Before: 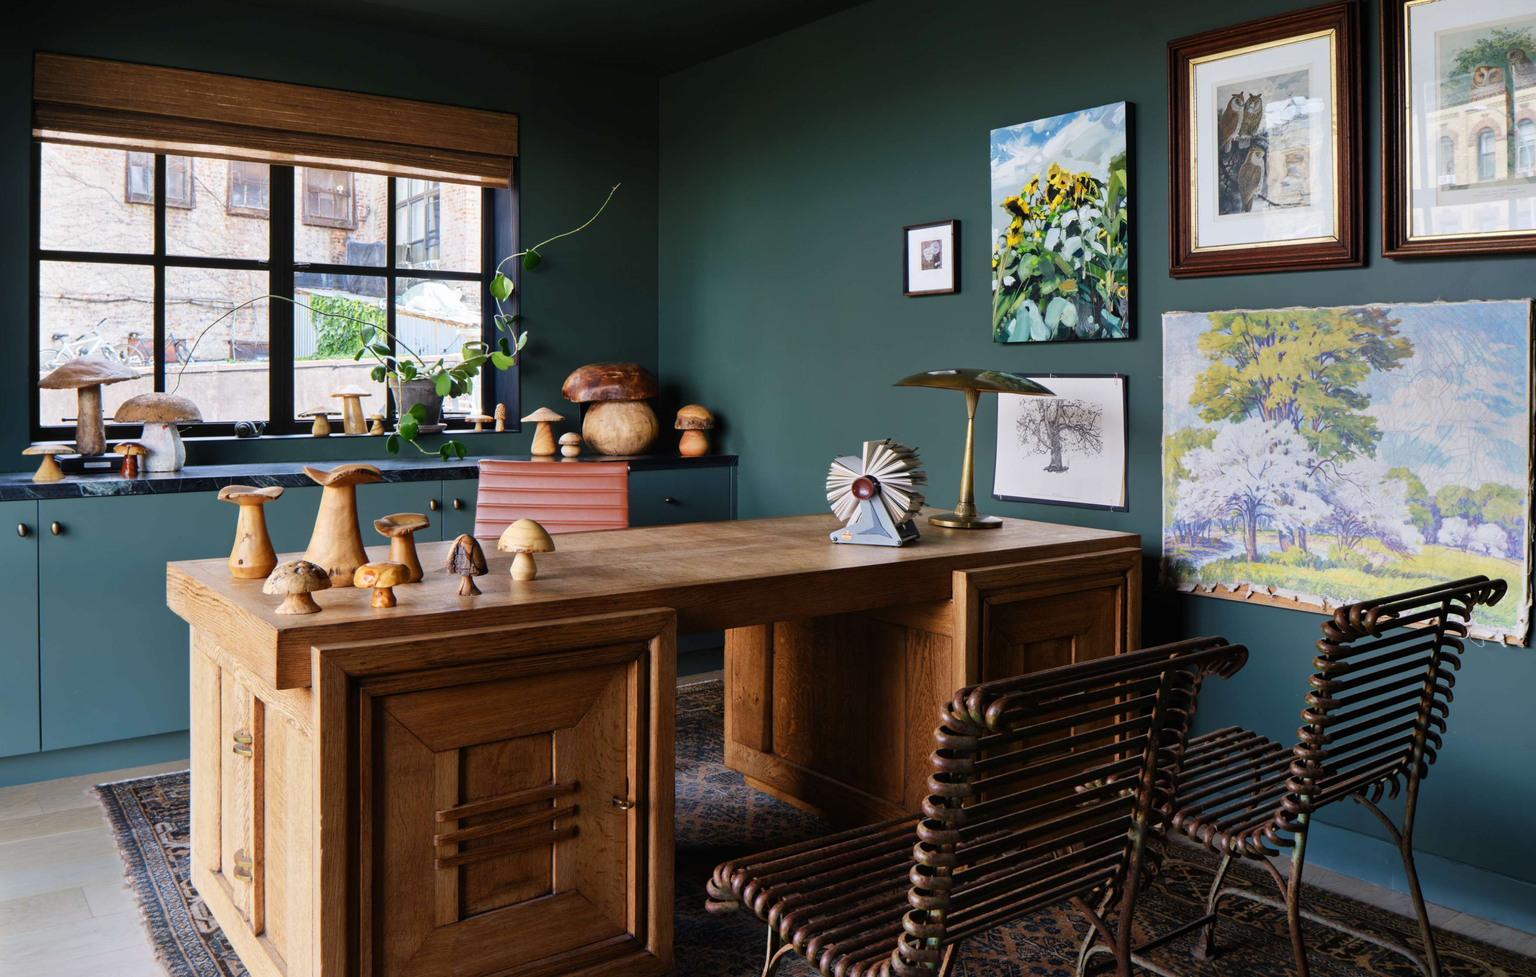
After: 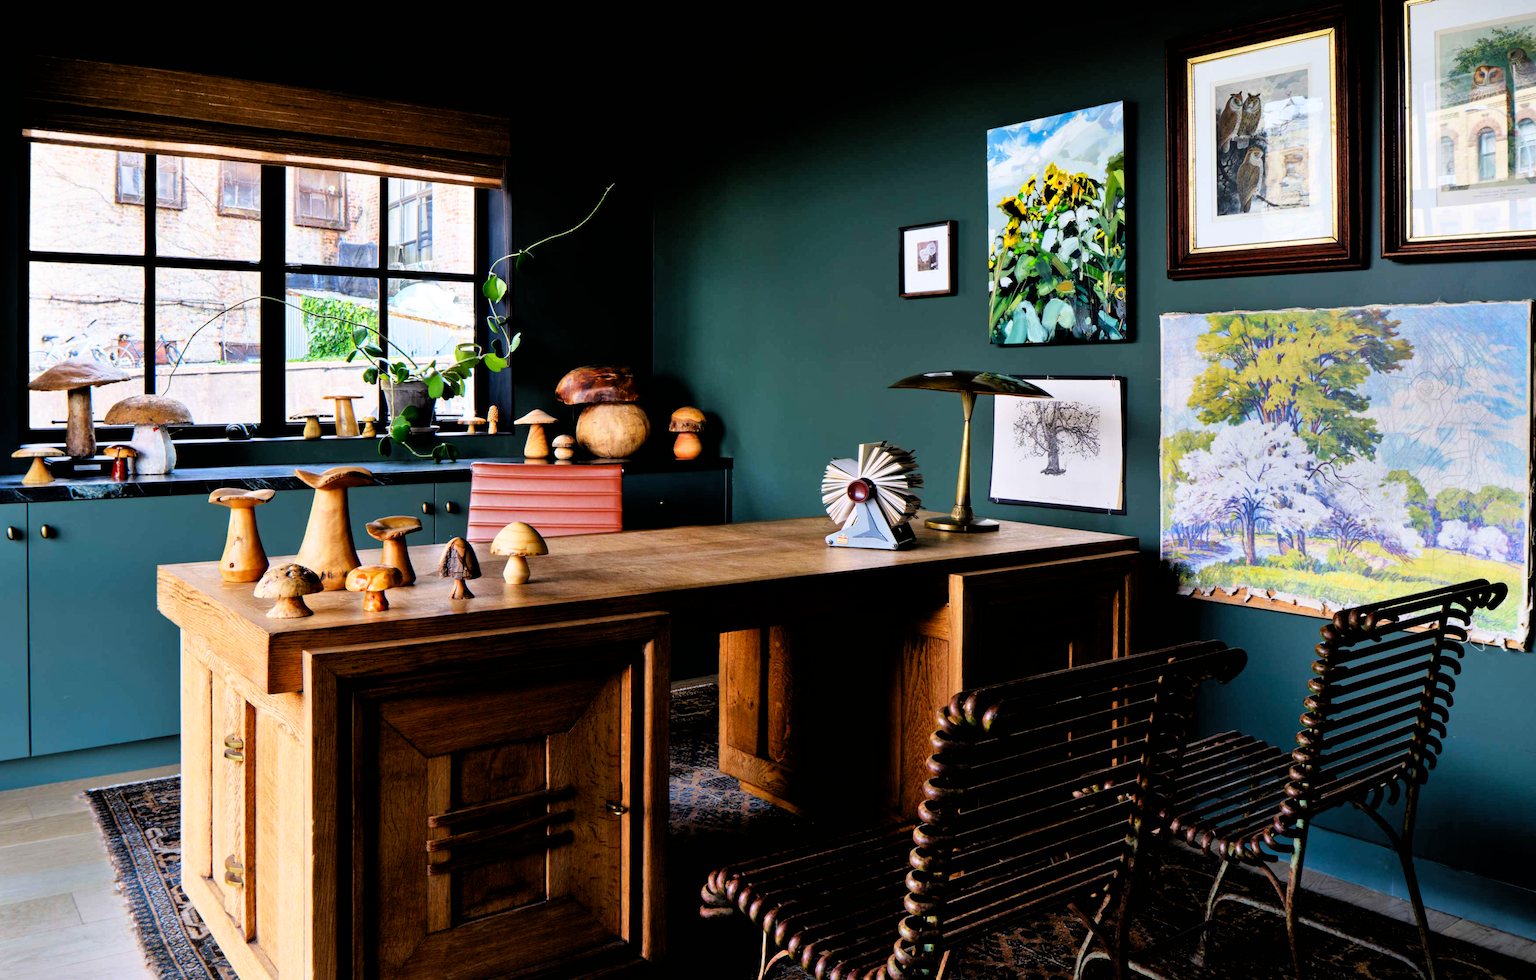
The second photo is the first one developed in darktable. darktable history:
shadows and highlights: shadows 22.47, highlights -49.03, soften with gaussian
contrast brightness saturation: saturation 0.501
filmic rgb: black relative exposure -3.67 EV, white relative exposure 2.44 EV, hardness 3.27
crop and rotate: left 0.737%, top 0.151%, bottom 0.268%
